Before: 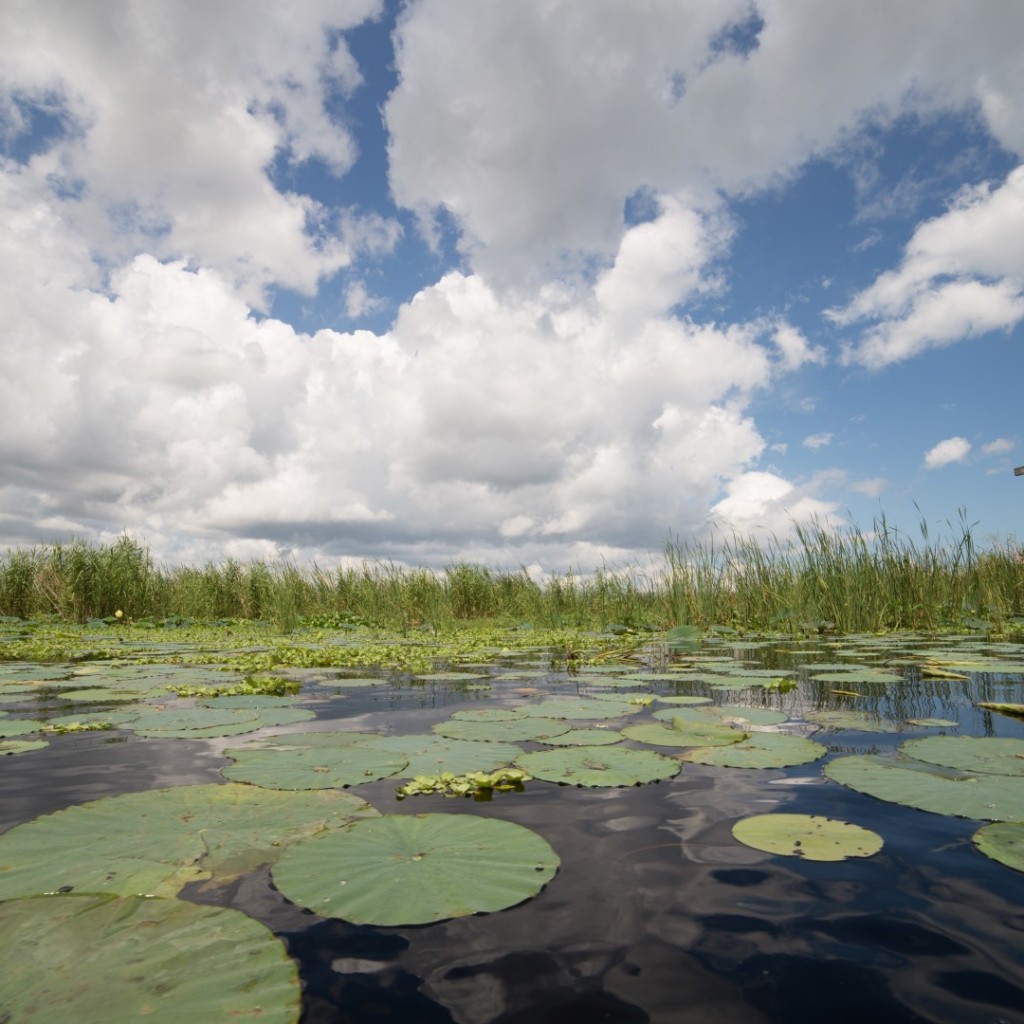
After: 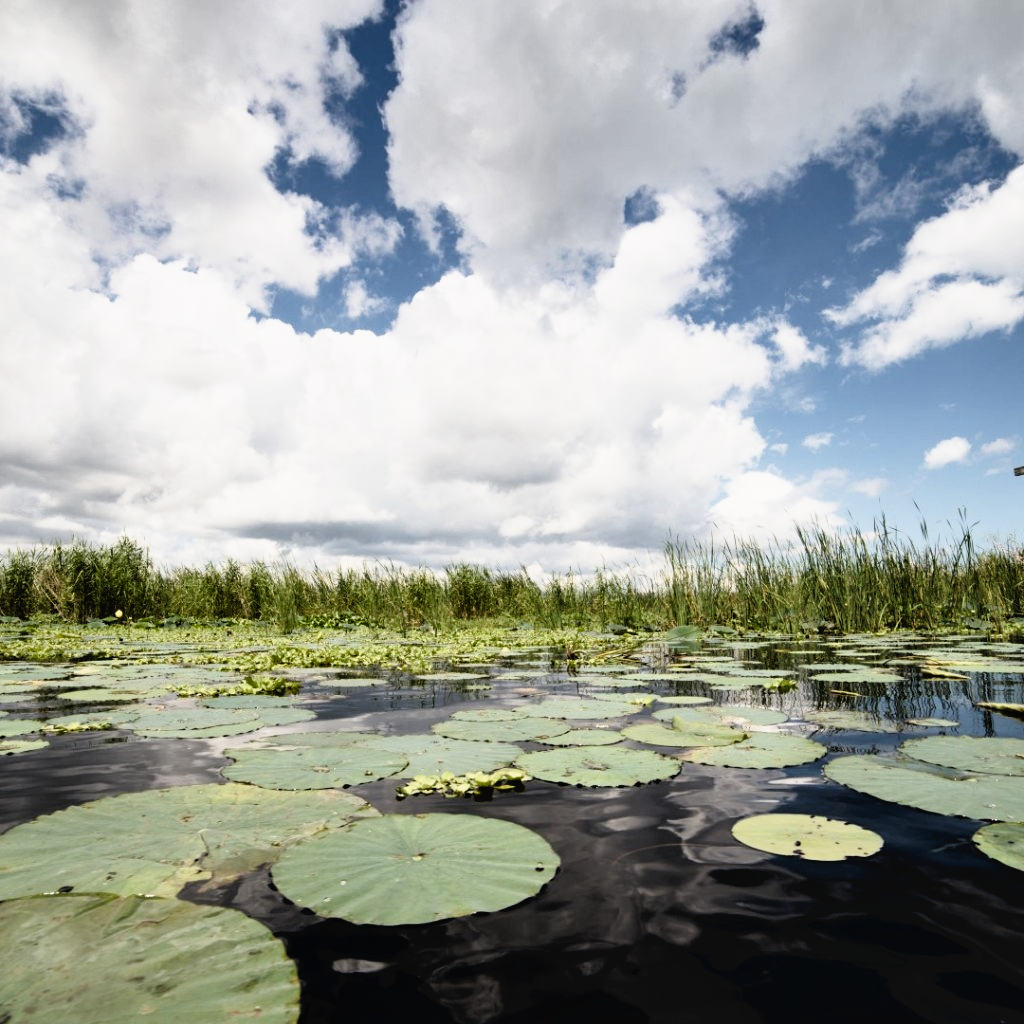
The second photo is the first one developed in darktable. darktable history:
tone curve: curves: ch0 [(0, 0) (0.003, 0.023) (0.011, 0.025) (0.025, 0.029) (0.044, 0.047) (0.069, 0.079) (0.1, 0.113) (0.136, 0.152) (0.177, 0.199) (0.224, 0.26) (0.277, 0.333) (0.335, 0.404) (0.399, 0.48) (0.468, 0.559) (0.543, 0.635) (0.623, 0.713) (0.709, 0.797) (0.801, 0.879) (0.898, 0.953) (1, 1)], preserve colors none
filmic rgb: black relative exposure -5.42 EV, white relative exposure 2.85 EV, dynamic range scaling -37.73%, hardness 4, contrast 1.605, highlights saturation mix -0.93%
shadows and highlights: soften with gaussian
rgb curve: curves: ch0 [(0, 0) (0.078, 0.051) (0.929, 0.956) (1, 1)], compensate middle gray true
